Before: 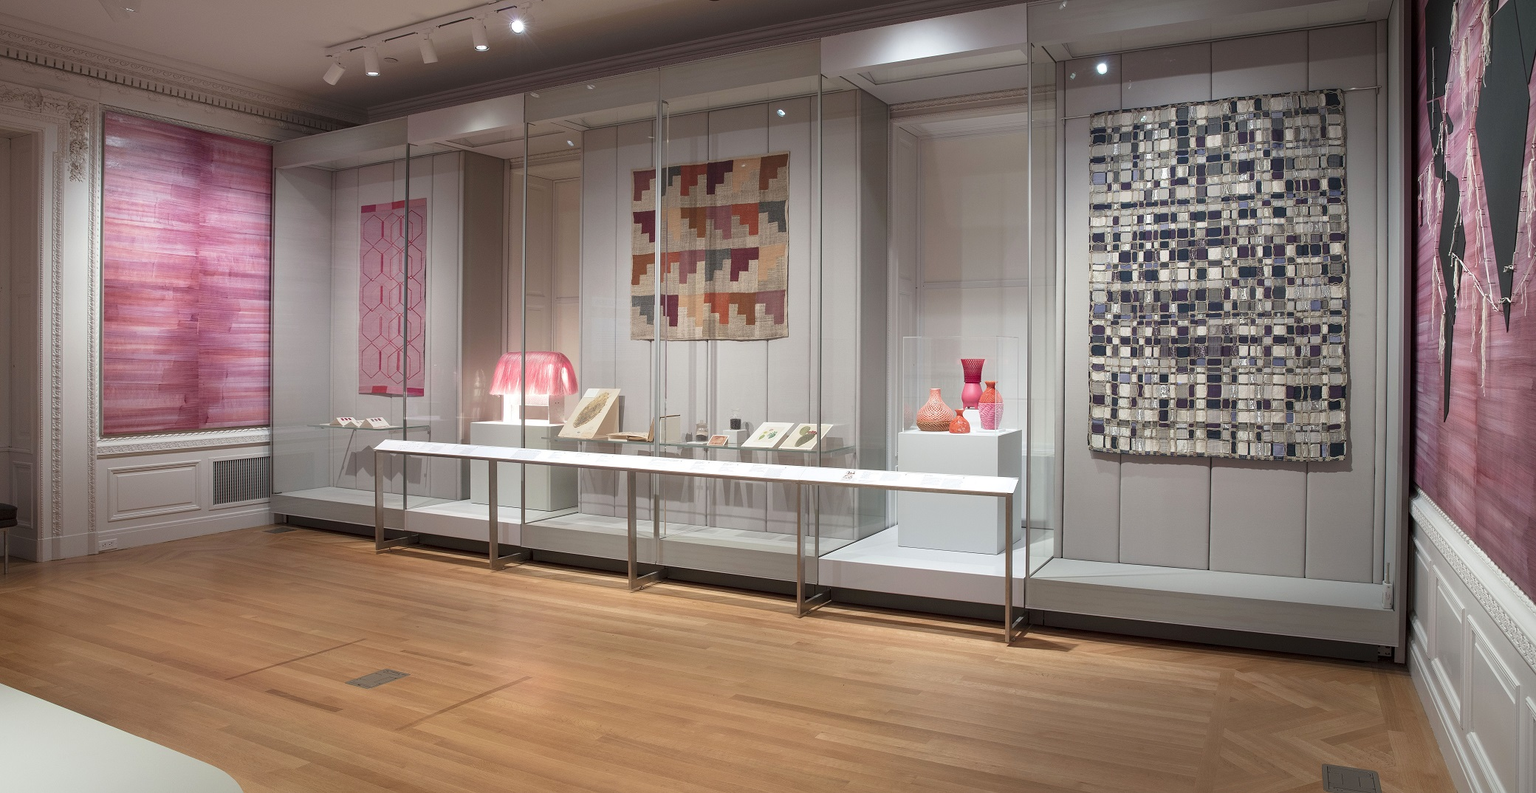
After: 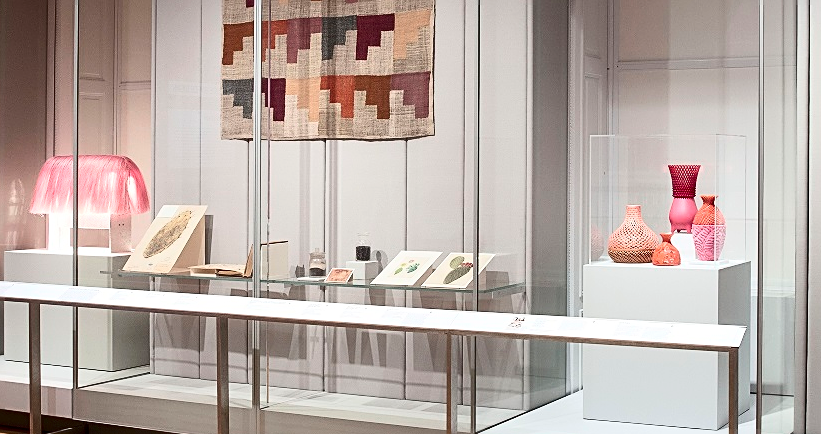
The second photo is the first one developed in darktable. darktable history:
contrast brightness saturation: contrast 0.29
crop: left 30.439%, top 29.978%, right 30.078%, bottom 29.534%
sharpen: on, module defaults
exposure: black level correction 0.001, compensate highlight preservation false
